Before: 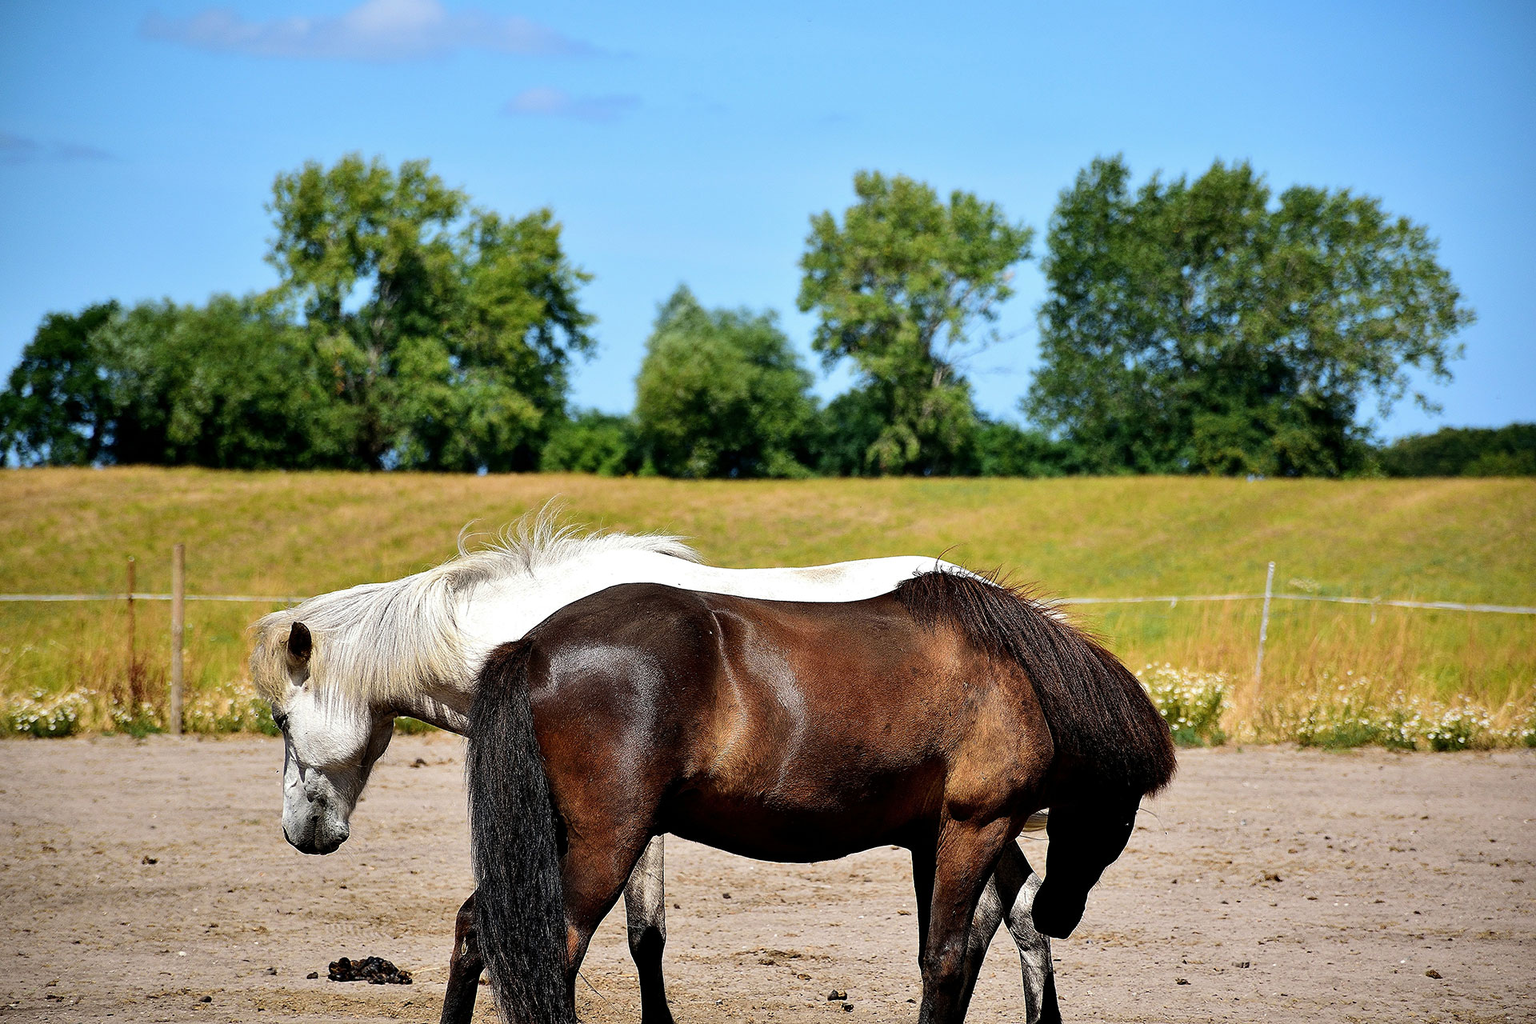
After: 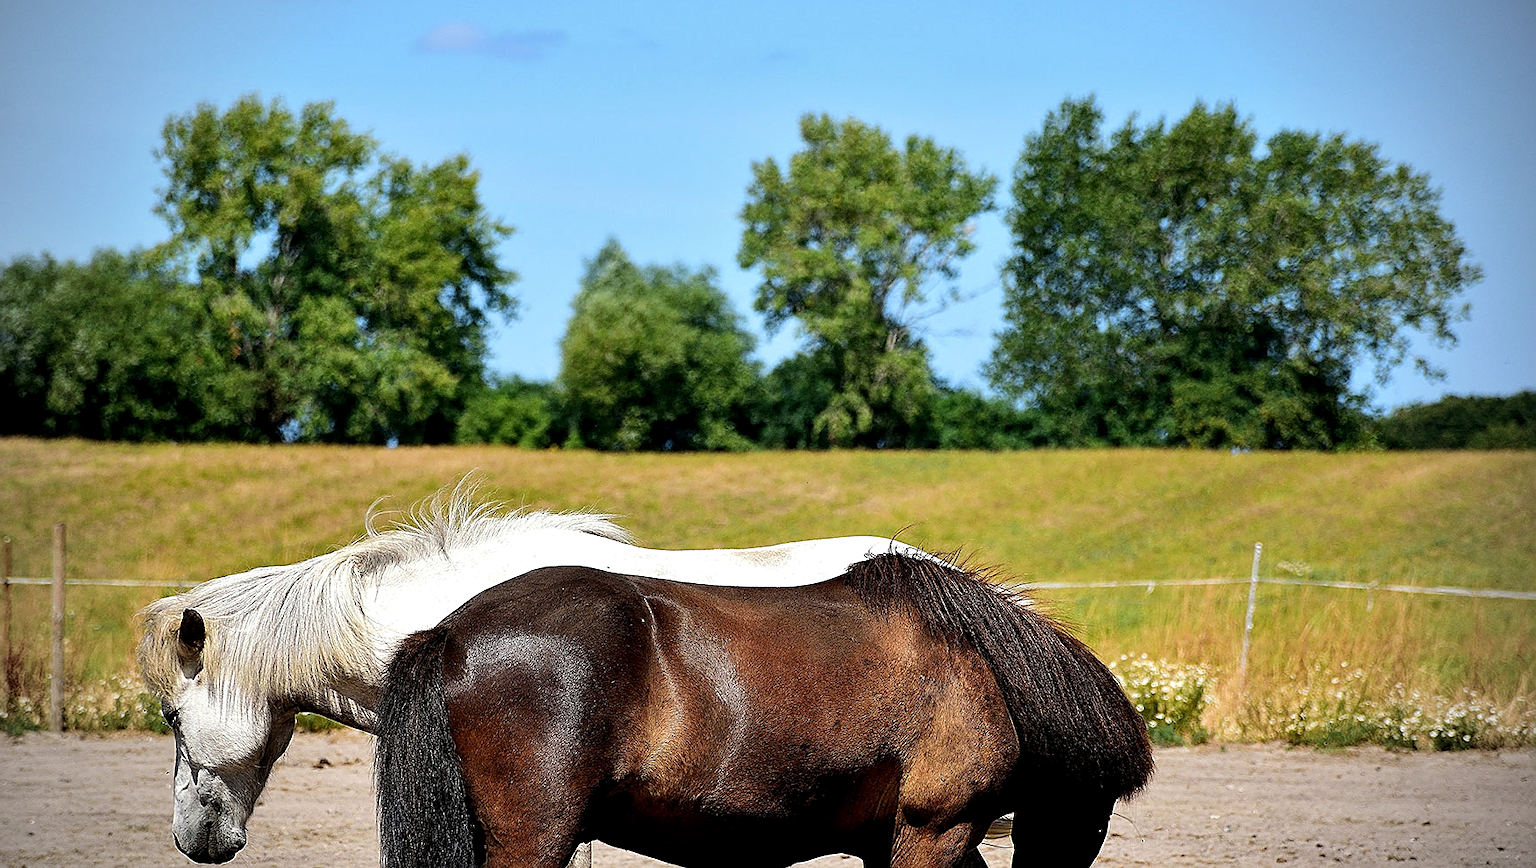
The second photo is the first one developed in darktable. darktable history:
tone equalizer: -8 EV -0.55 EV
crop: left 8.155%, top 6.611%, bottom 15.385%
vignetting: width/height ratio 1.094
local contrast: highlights 100%, shadows 100%, detail 120%, midtone range 0.2
sharpen: on, module defaults
